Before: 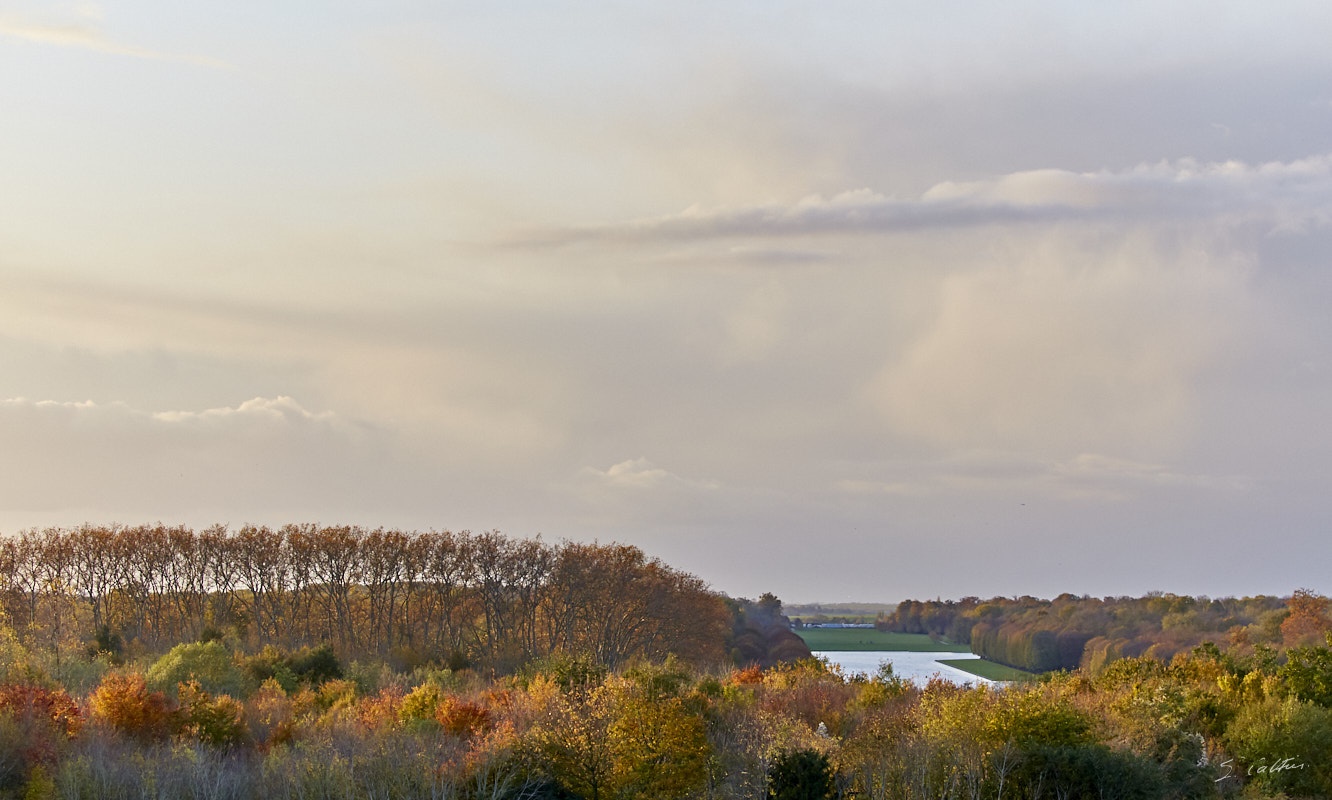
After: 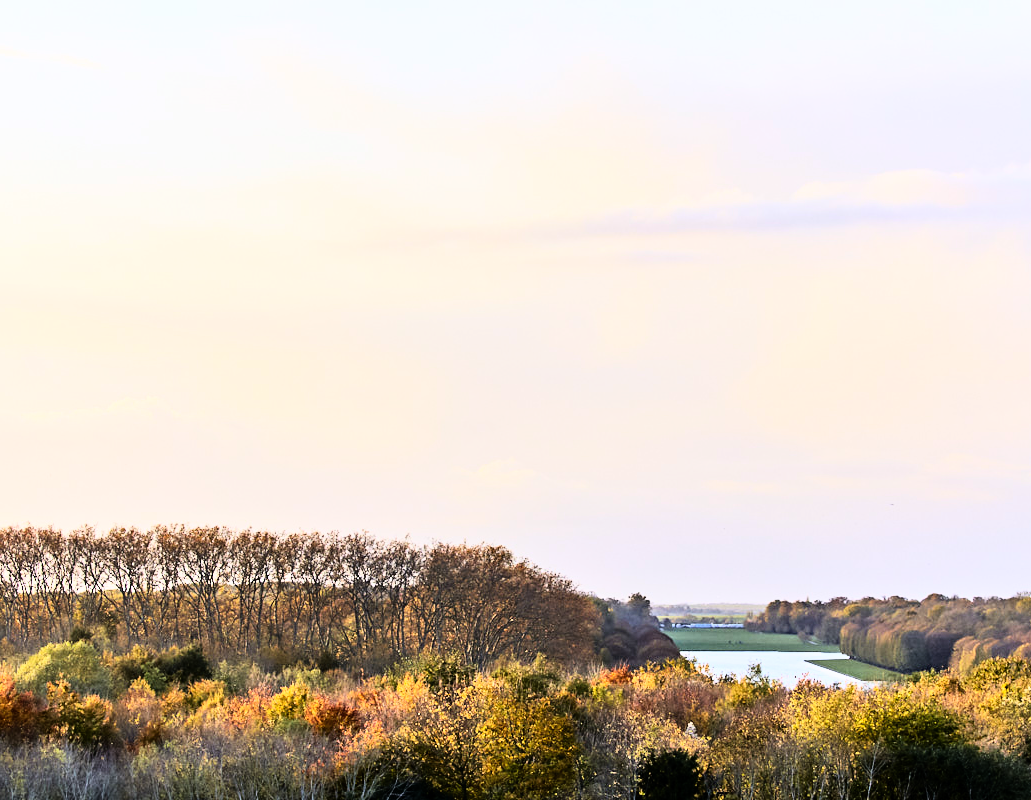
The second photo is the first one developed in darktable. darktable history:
exposure: compensate highlight preservation false
crop: left 9.88%, right 12.664%
white balance: red 1.004, blue 1.024
rgb curve: curves: ch0 [(0, 0) (0.21, 0.15) (0.24, 0.21) (0.5, 0.75) (0.75, 0.96) (0.89, 0.99) (1, 1)]; ch1 [(0, 0.02) (0.21, 0.13) (0.25, 0.2) (0.5, 0.67) (0.75, 0.9) (0.89, 0.97) (1, 1)]; ch2 [(0, 0.02) (0.21, 0.13) (0.25, 0.2) (0.5, 0.67) (0.75, 0.9) (0.89, 0.97) (1, 1)], compensate middle gray true
